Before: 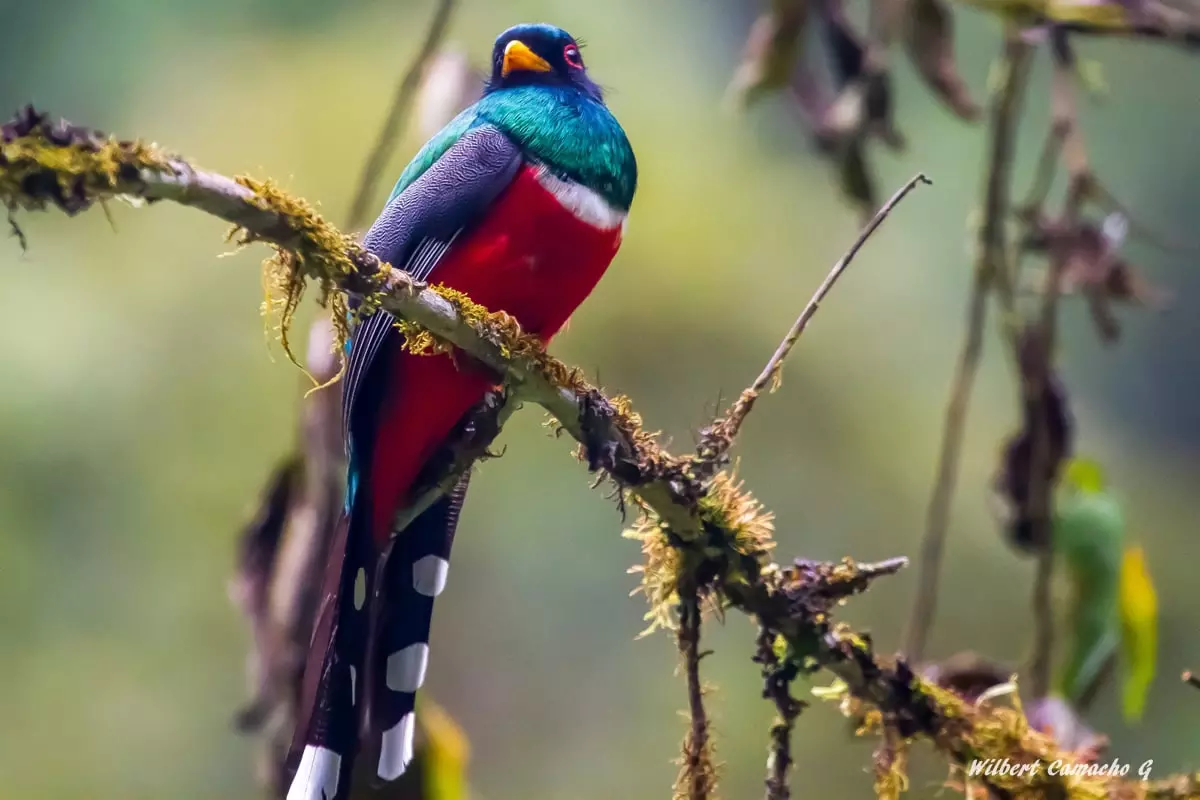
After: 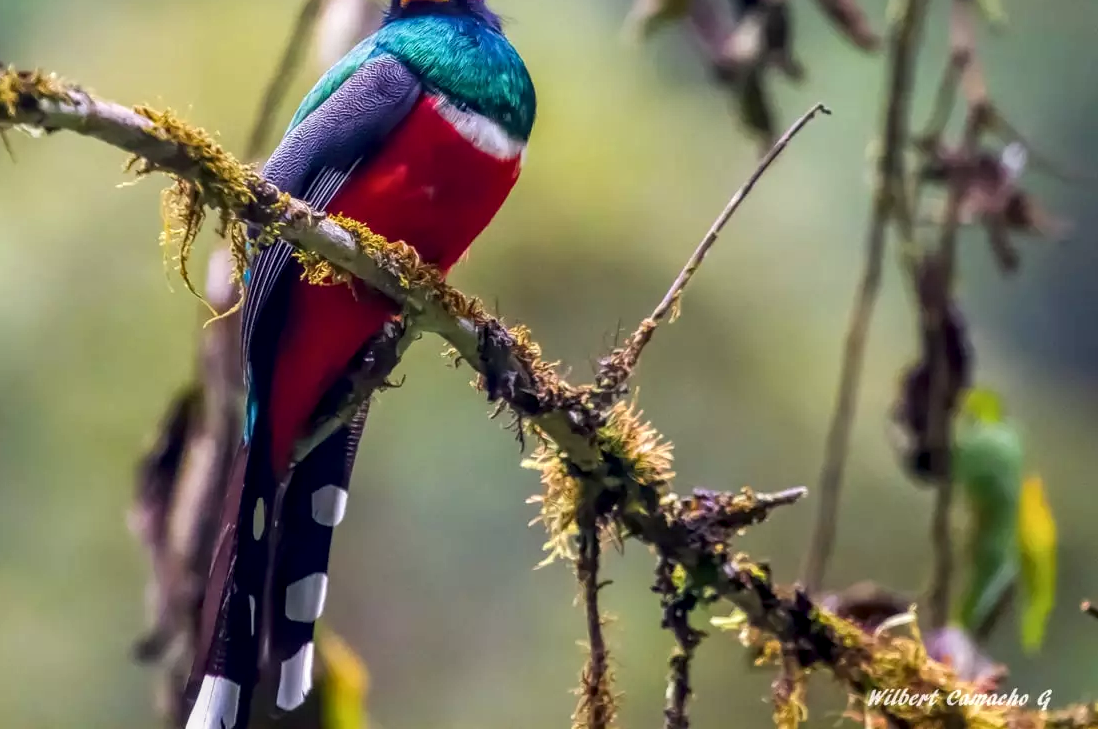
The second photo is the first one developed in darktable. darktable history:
local contrast: detail 130%
crop and rotate: left 8.496%, top 8.776%
